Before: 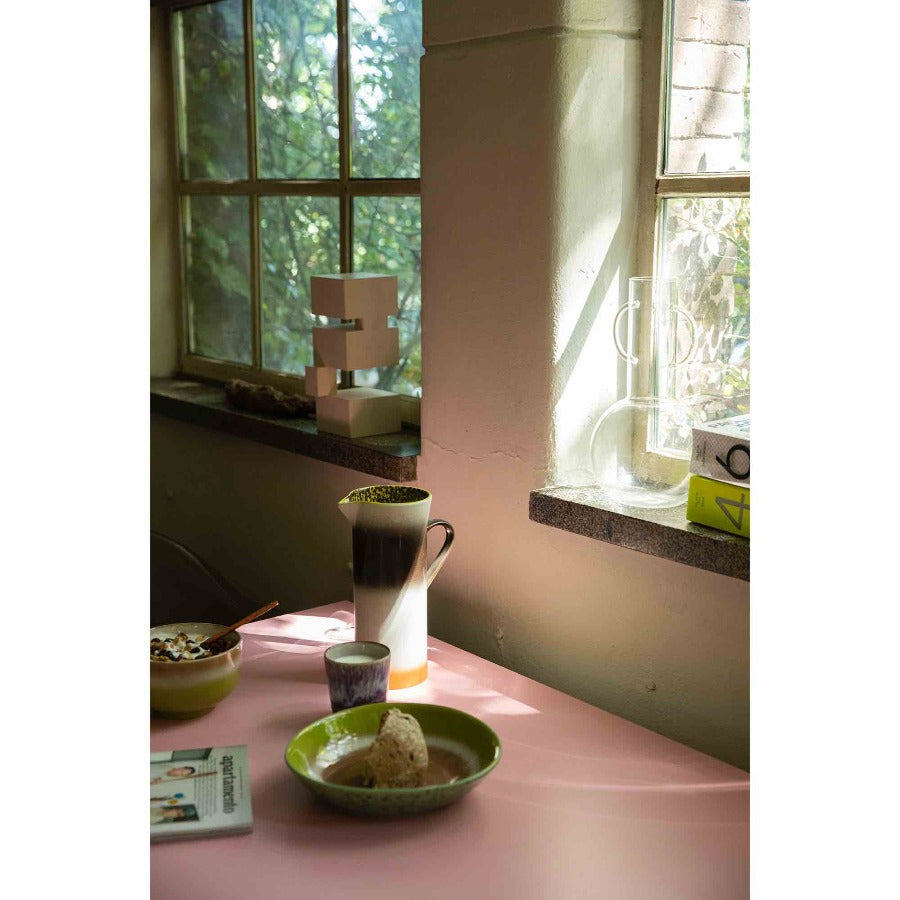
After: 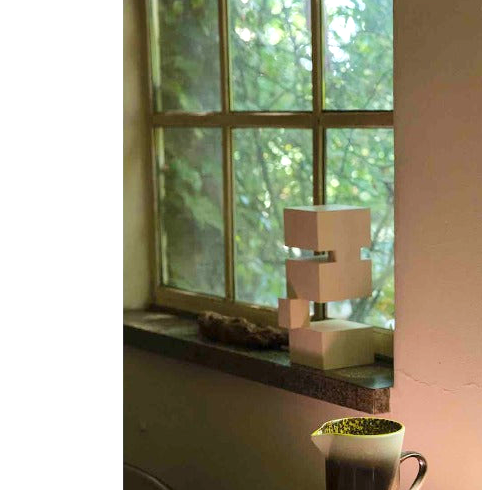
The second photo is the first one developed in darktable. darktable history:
tone equalizer: -8 EV 1.02 EV, -7 EV 1.03 EV, -6 EV 0.968 EV, -5 EV 0.977 EV, -4 EV 1.01 EV, -3 EV 0.734 EV, -2 EV 0.52 EV, -1 EV 0.255 EV, edges refinement/feathering 500, mask exposure compensation -1.57 EV, preserve details no
crop and rotate: left 3.058%, top 7.663%, right 43.28%, bottom 37.795%
